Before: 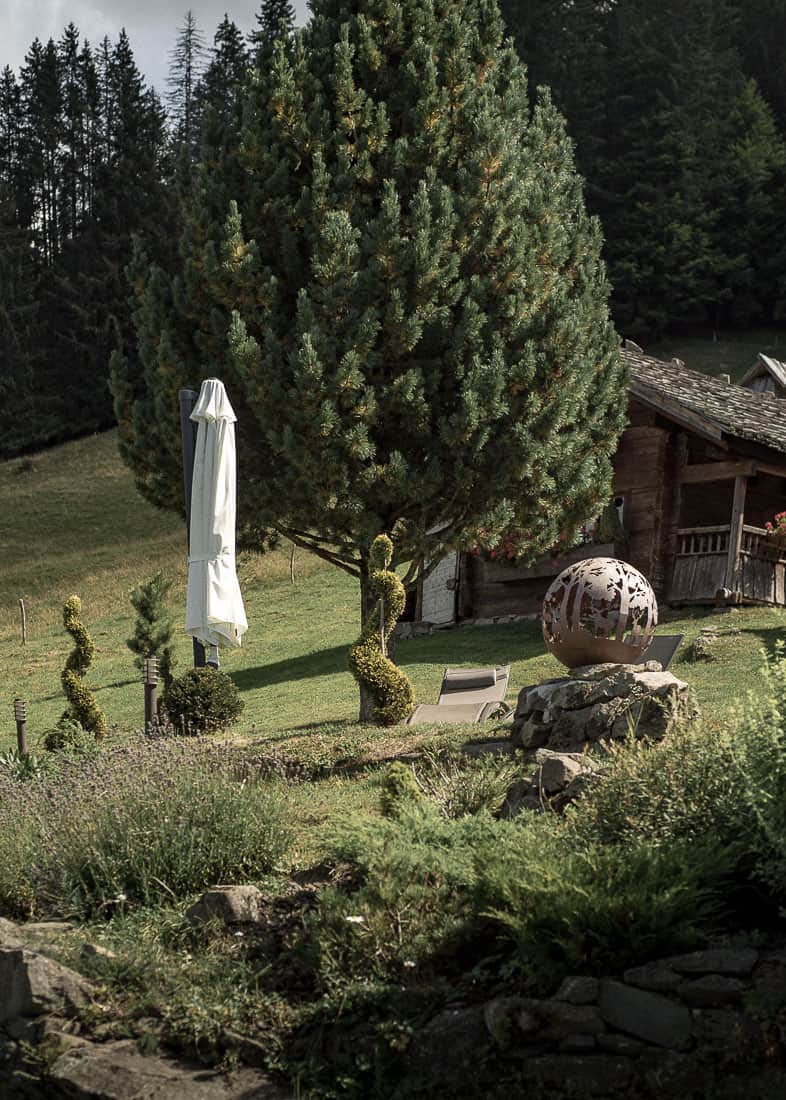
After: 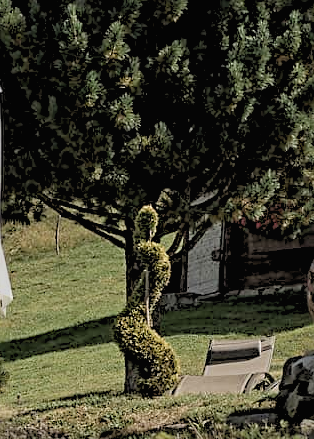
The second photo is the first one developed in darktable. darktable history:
crop: left 30%, top 30%, right 30%, bottom 30%
exposure: exposure -0.36 EV, compensate highlight preservation false
rgb levels: preserve colors sum RGB, levels [[0.038, 0.433, 0.934], [0, 0.5, 1], [0, 0.5, 1]]
local contrast: mode bilateral grid, contrast 100, coarseness 100, detail 91%, midtone range 0.2
tone equalizer: on, module defaults
sharpen: radius 4
contrast brightness saturation: contrast -0.02, brightness -0.01, saturation 0.03
